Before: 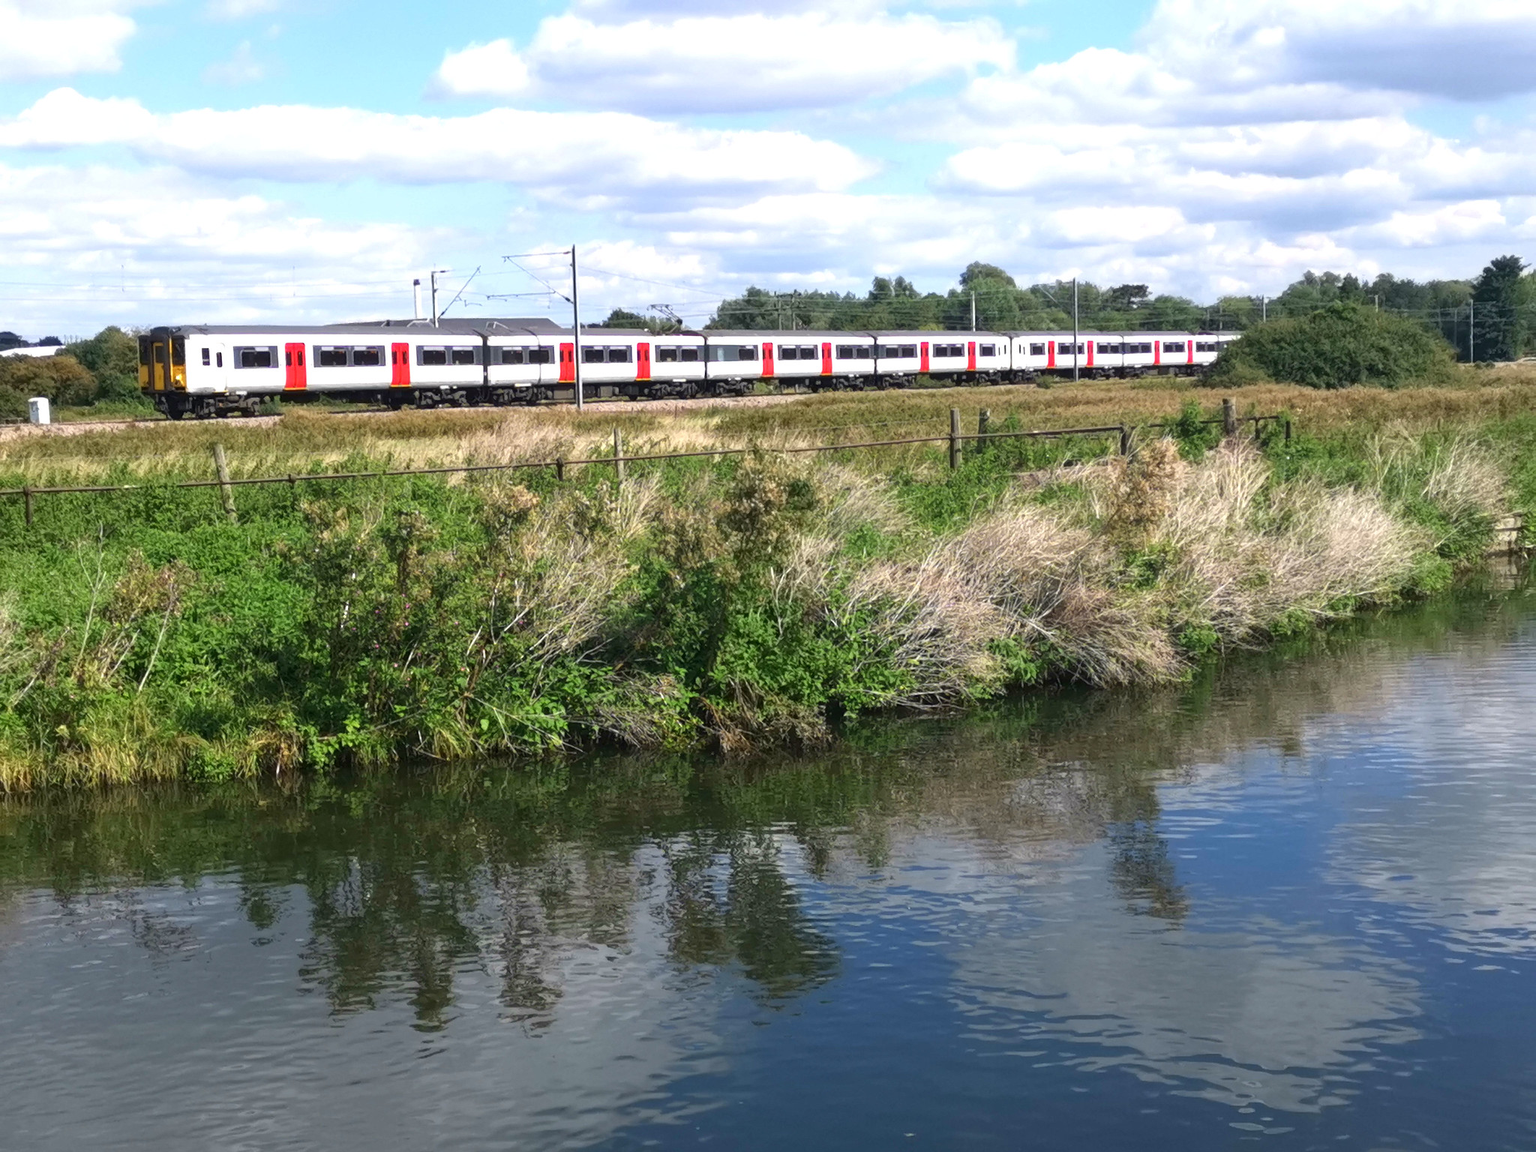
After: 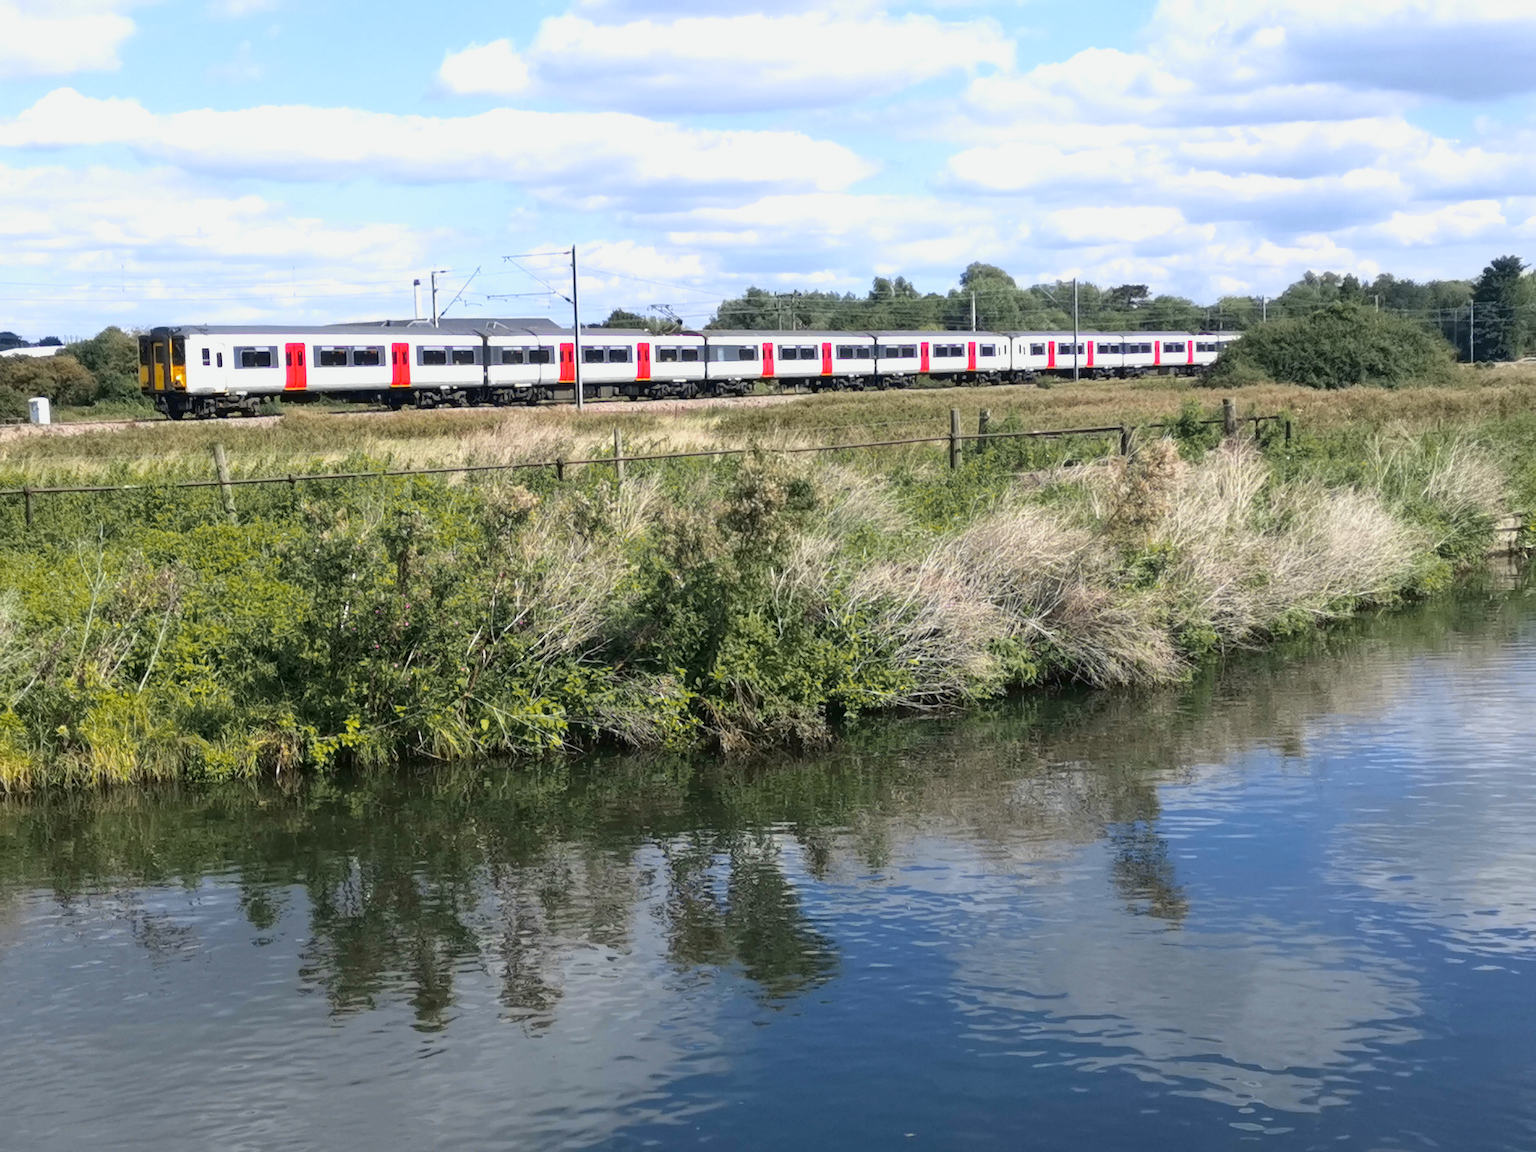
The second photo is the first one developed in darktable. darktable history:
tone curve: curves: ch0 [(0, 0) (0.07, 0.052) (0.23, 0.254) (0.486, 0.53) (0.822, 0.825) (0.994, 0.955)]; ch1 [(0, 0) (0.226, 0.261) (0.379, 0.442) (0.469, 0.472) (0.495, 0.495) (0.514, 0.504) (0.561, 0.568) (0.59, 0.612) (1, 1)]; ch2 [(0, 0) (0.269, 0.299) (0.459, 0.441) (0.498, 0.499) (0.523, 0.52) (0.586, 0.569) (0.635, 0.617) (0.659, 0.681) (0.718, 0.764) (1, 1)], color space Lab, independent channels, preserve colors none
